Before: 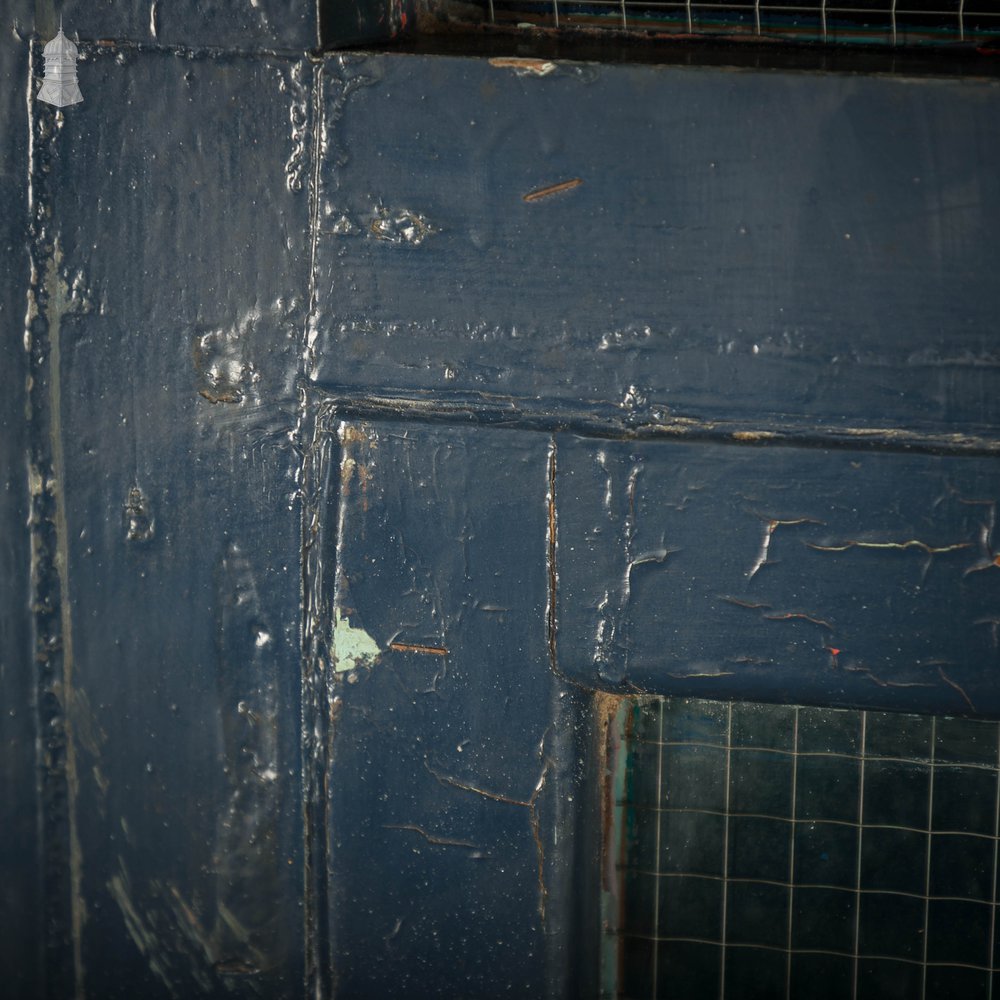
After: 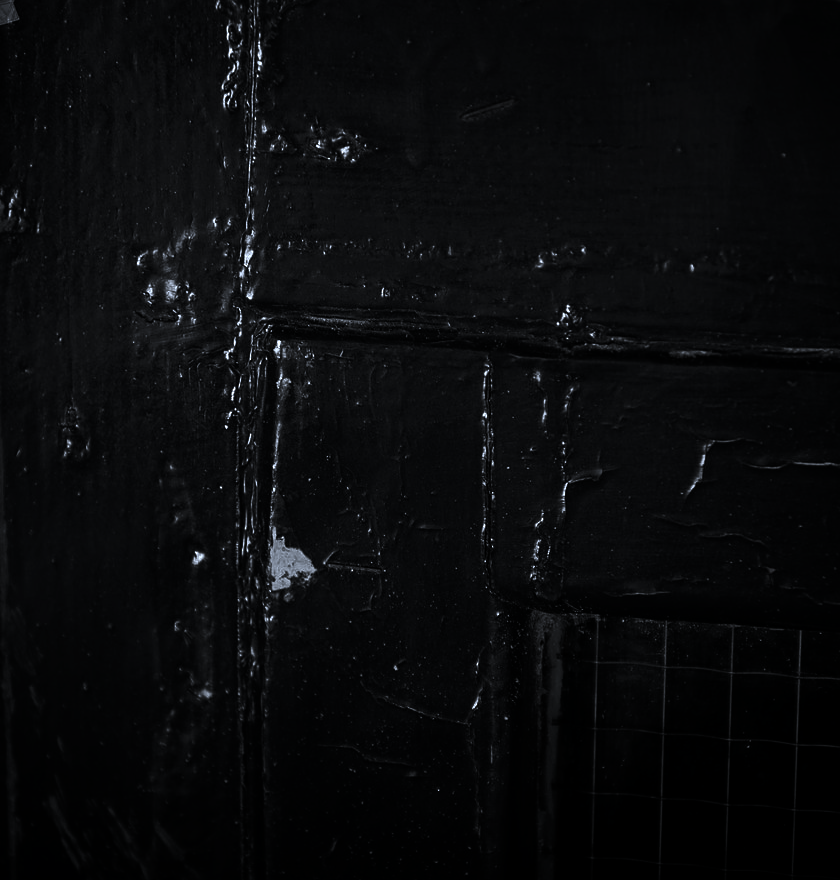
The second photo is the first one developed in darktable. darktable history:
color calibration: x 0.37, y 0.382, temperature 4314.46 K, gamut compression 1.65
color correction: highlights a* -1.87, highlights b* -18.61
sharpen: amount 0.202
crop: left 6.436%, top 8.137%, right 9.525%, bottom 3.77%
contrast brightness saturation: contrast 0.021, brightness -0.993, saturation -0.99
